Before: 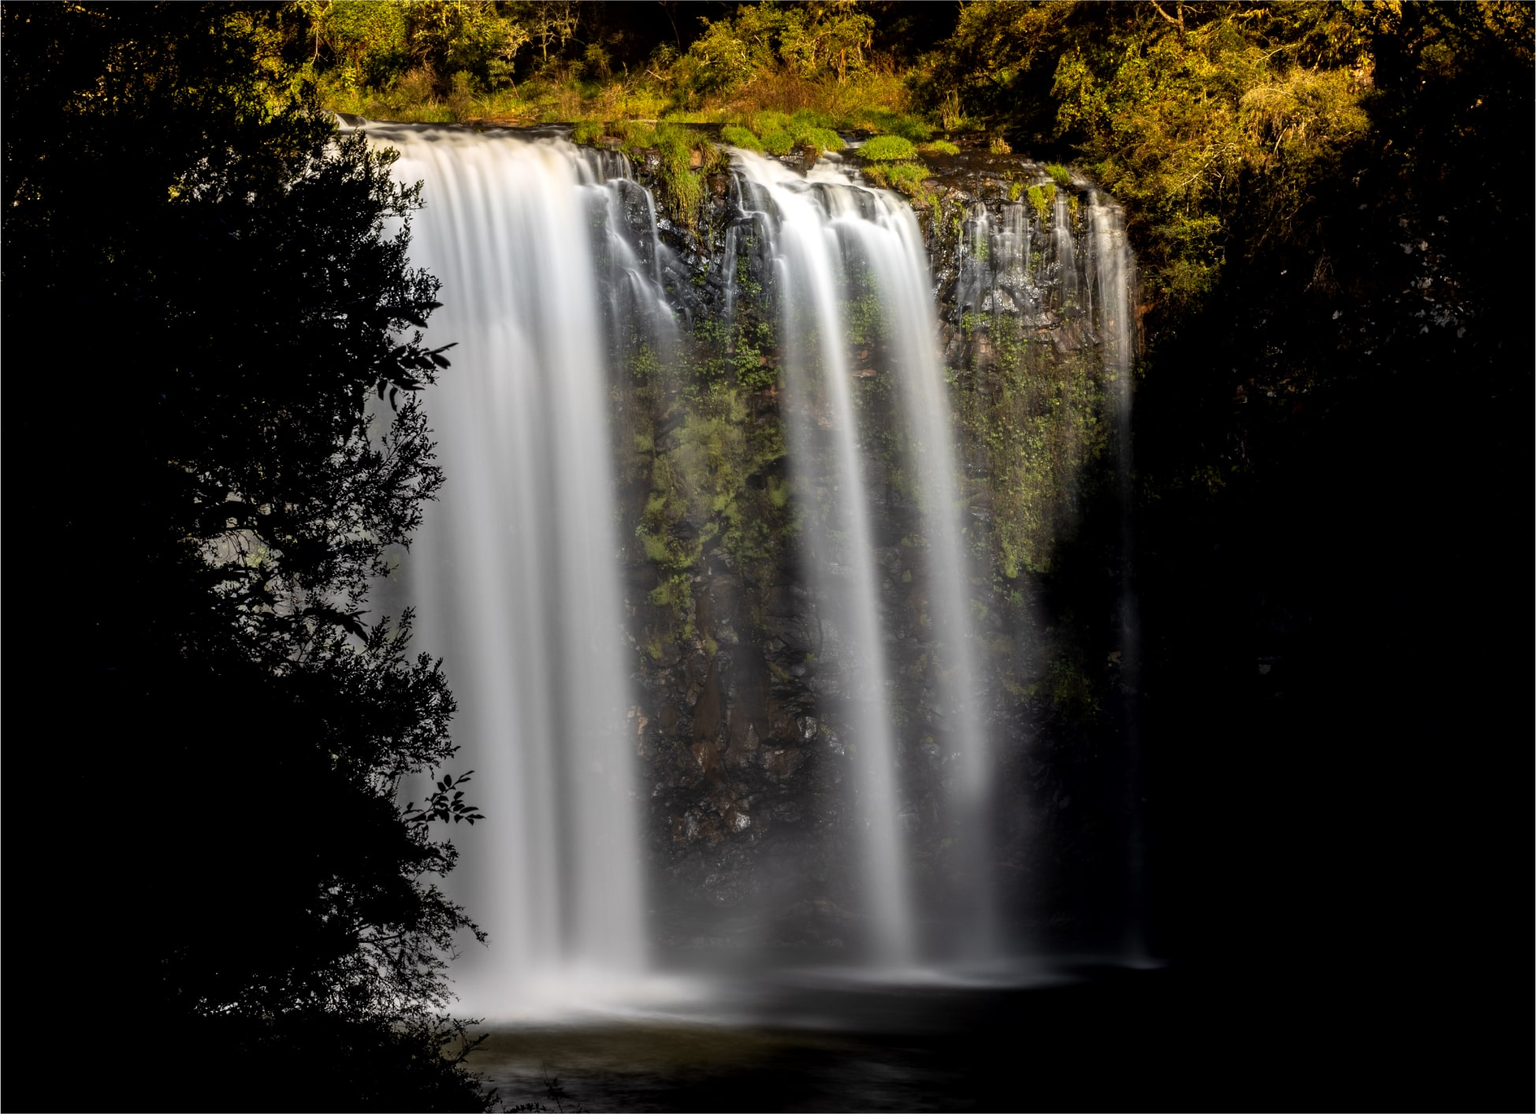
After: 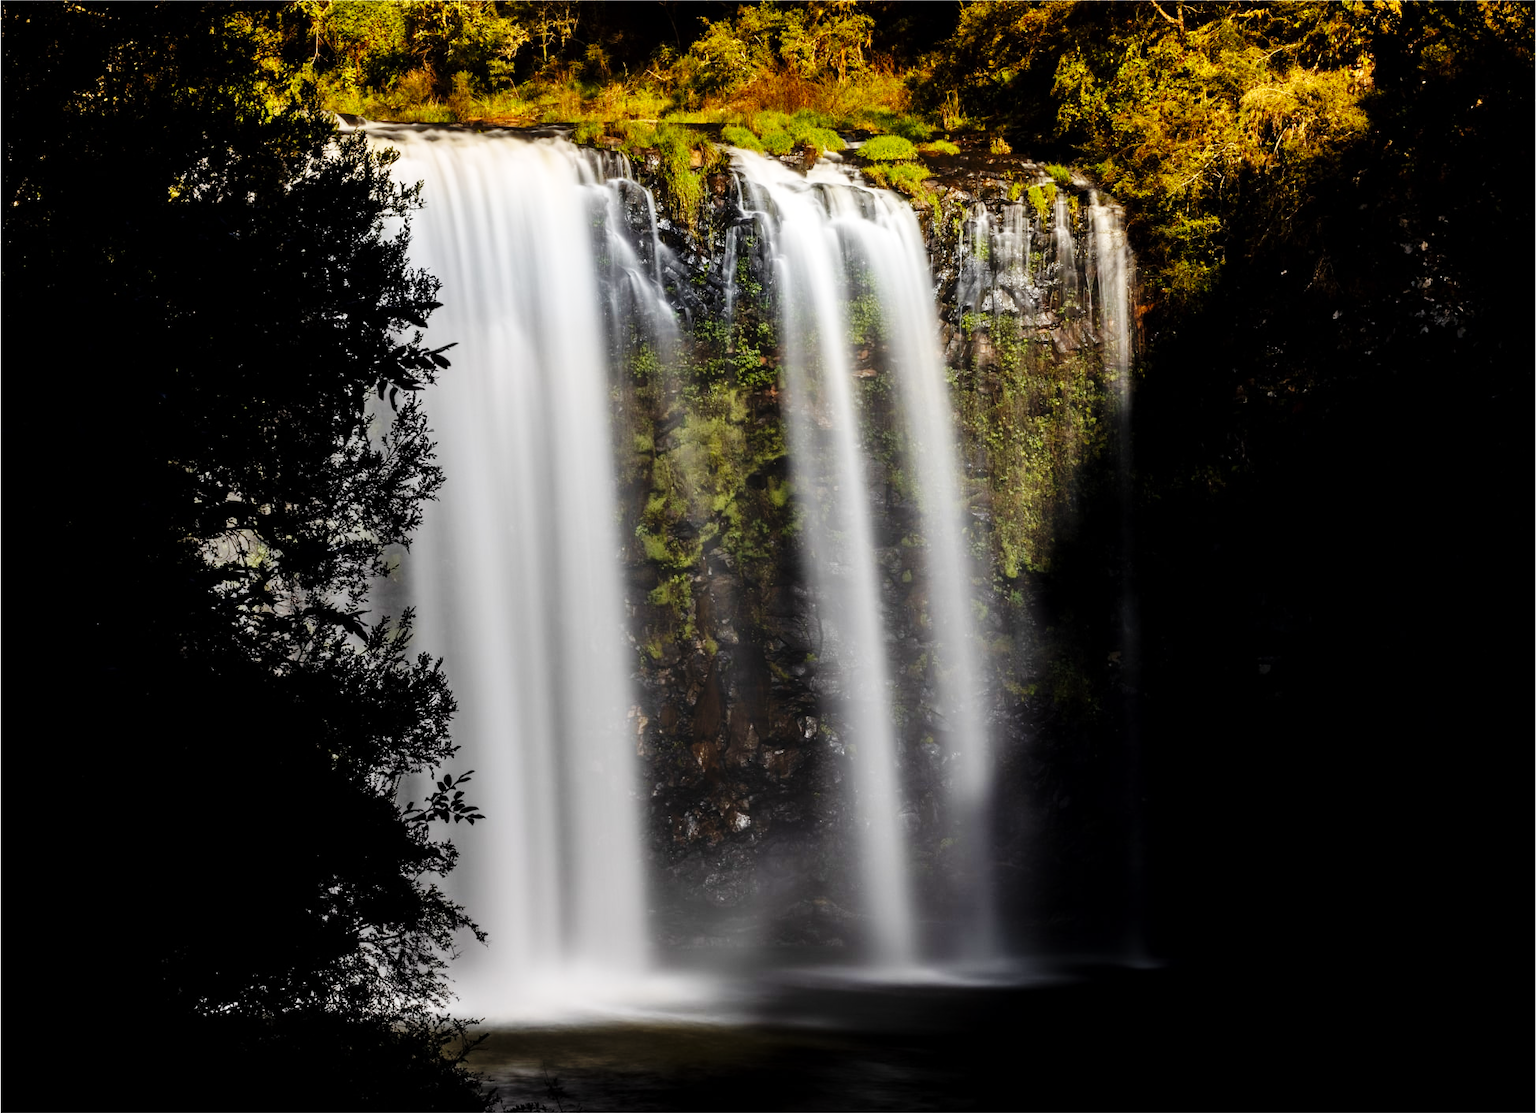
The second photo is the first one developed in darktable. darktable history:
base curve: curves: ch0 [(0, 0) (0.036, 0.025) (0.121, 0.166) (0.206, 0.329) (0.605, 0.79) (1, 1)], preserve colors none
white balance: red 1, blue 1
